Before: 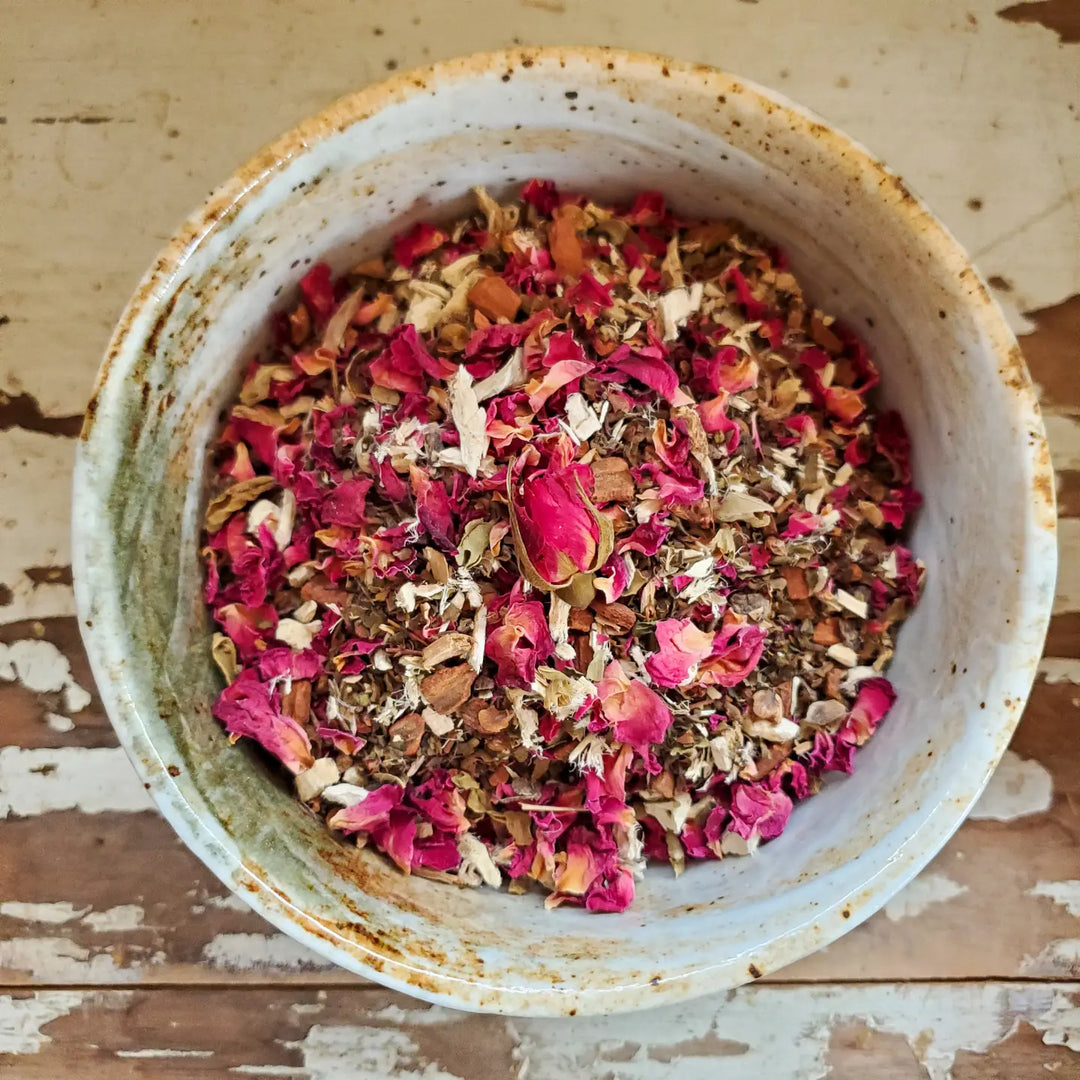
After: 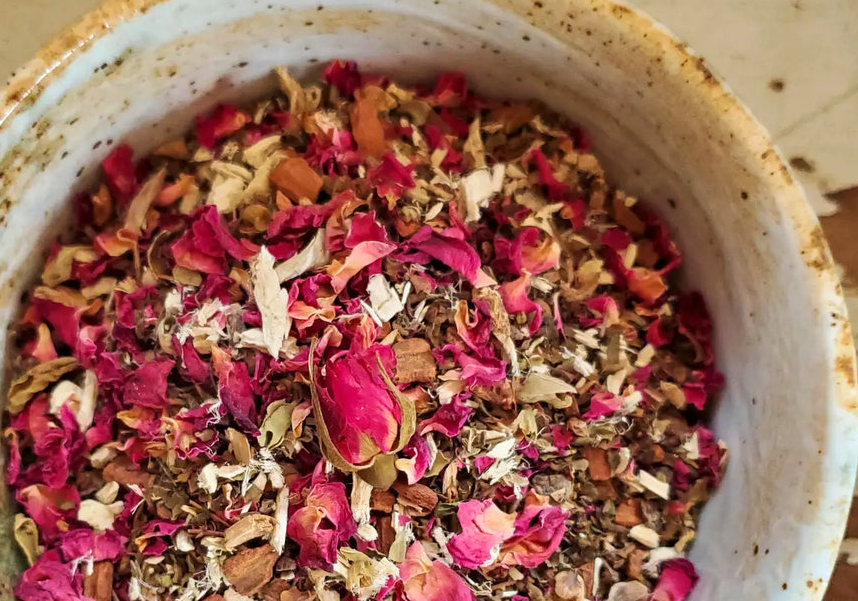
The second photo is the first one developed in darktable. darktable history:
crop: left 18.38%, top 11.092%, right 2.134%, bottom 33.217%
velvia: on, module defaults
